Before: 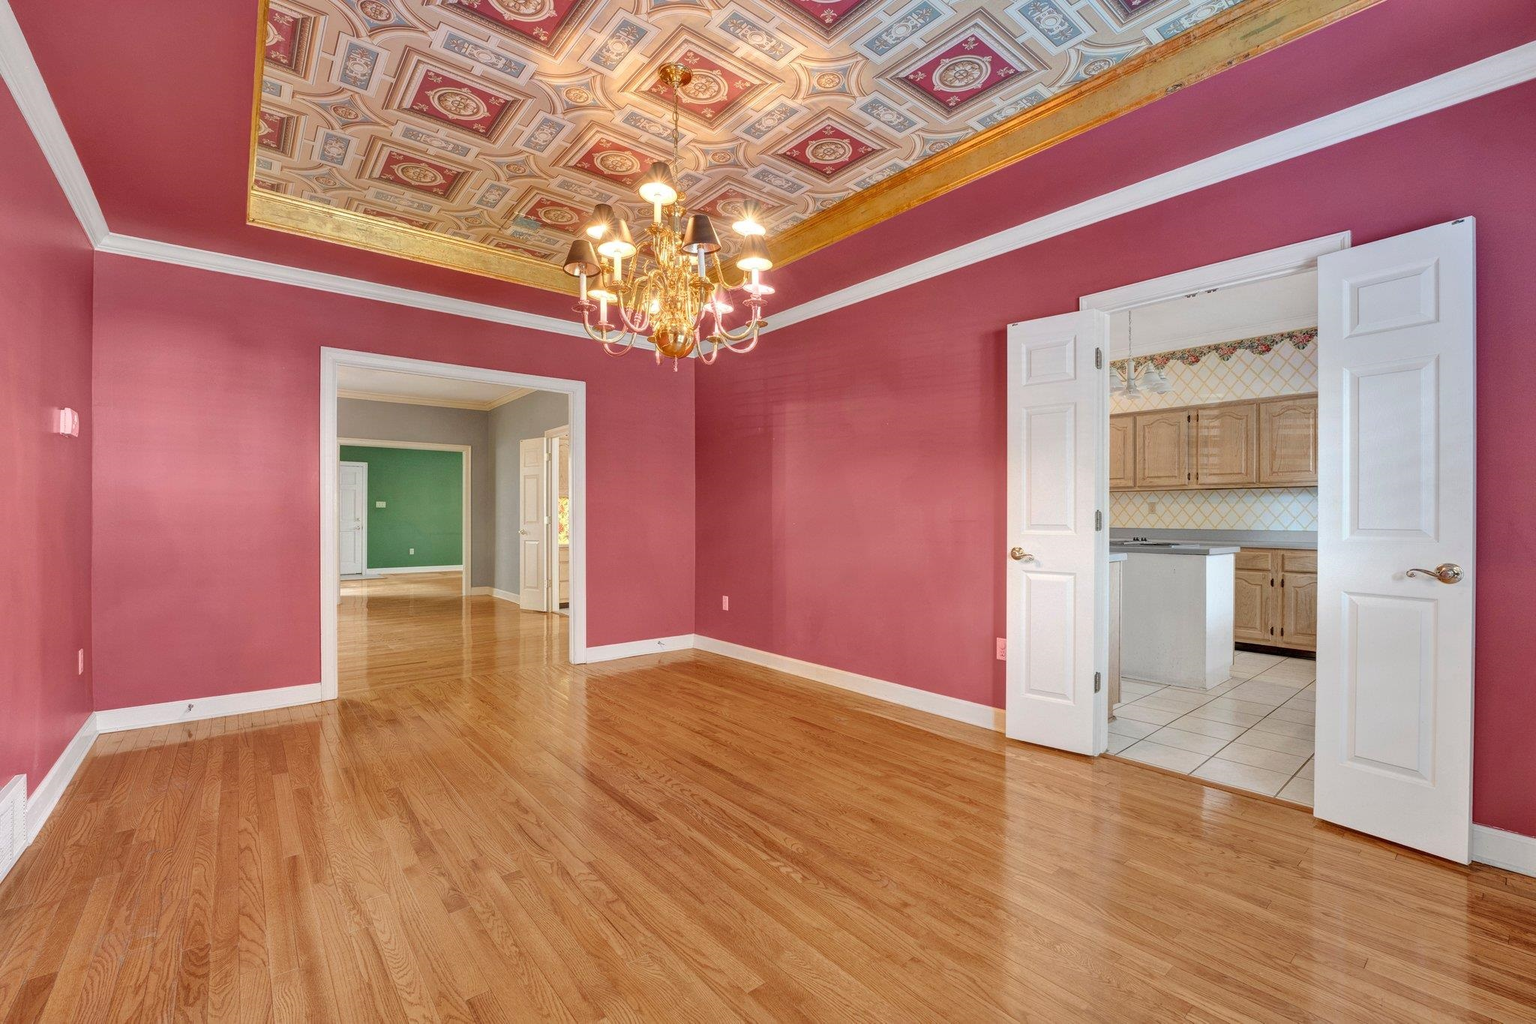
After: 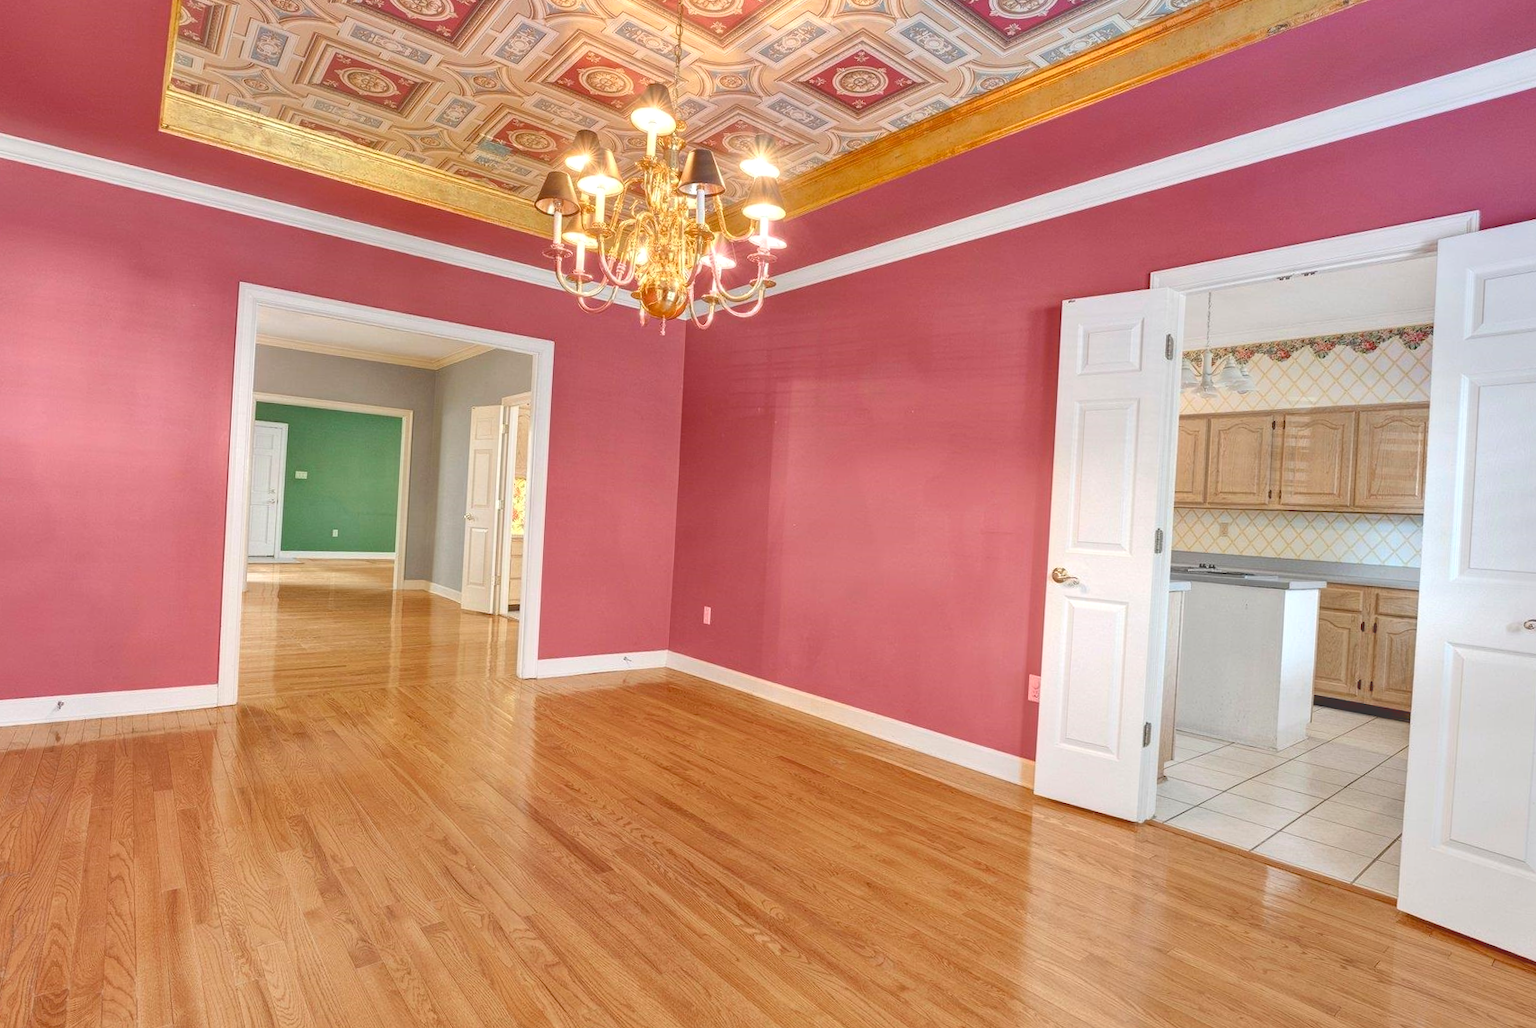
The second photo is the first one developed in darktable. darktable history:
crop and rotate: angle -3.13°, left 5.209%, top 5.192%, right 4.623%, bottom 4.222%
tone curve: curves: ch0 [(0, 0.211) (0.15, 0.25) (1, 0.953)], color space Lab, independent channels, preserve colors none
exposure: black level correction 0.003, exposure 0.384 EV, compensate exposure bias true, compensate highlight preservation false
